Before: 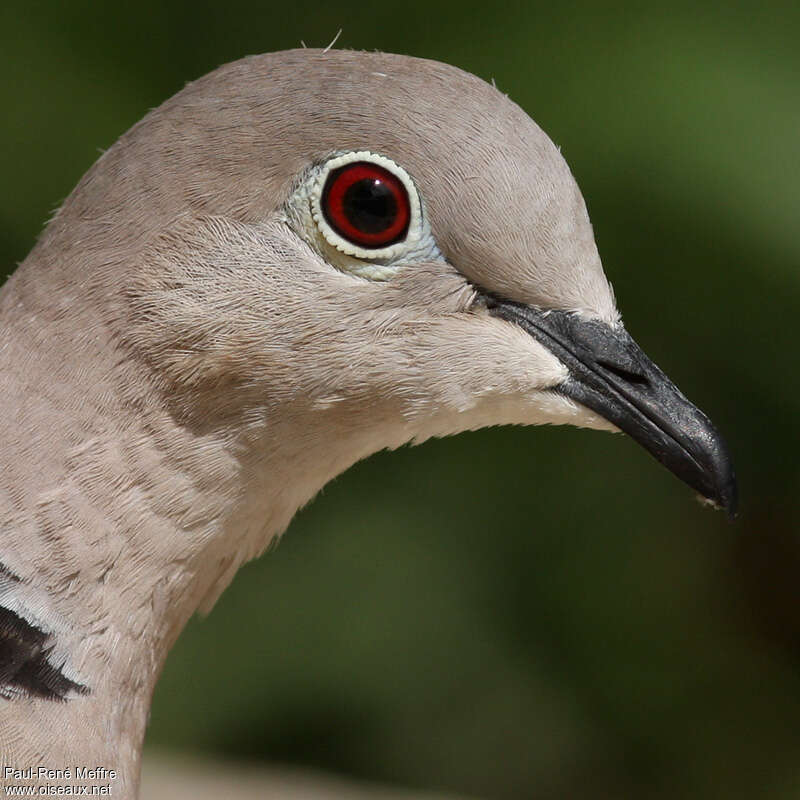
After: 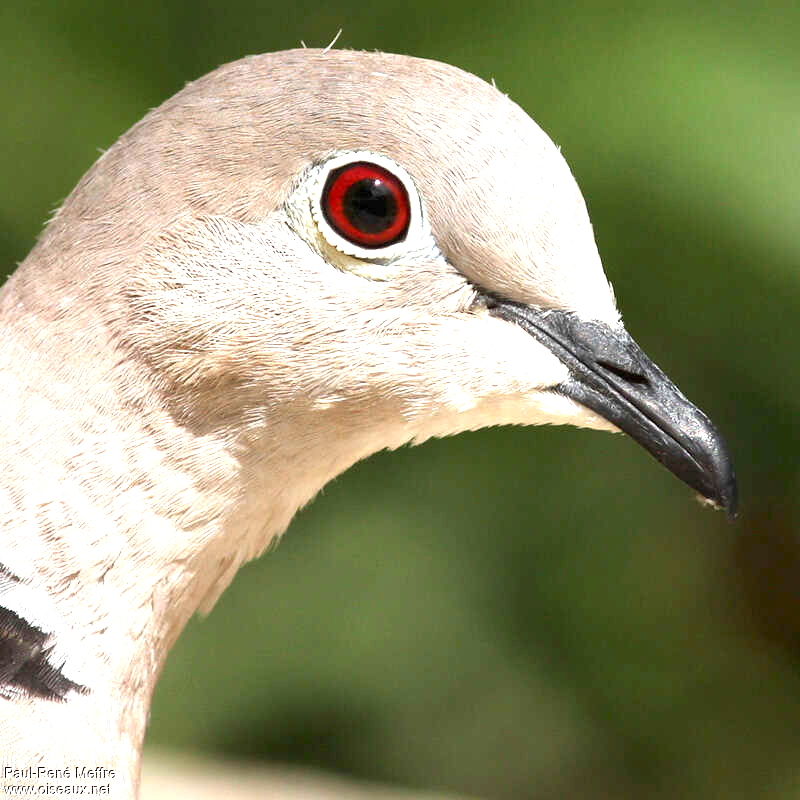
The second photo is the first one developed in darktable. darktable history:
exposure: black level correction 0.001, exposure 1.725 EV, compensate highlight preservation false
